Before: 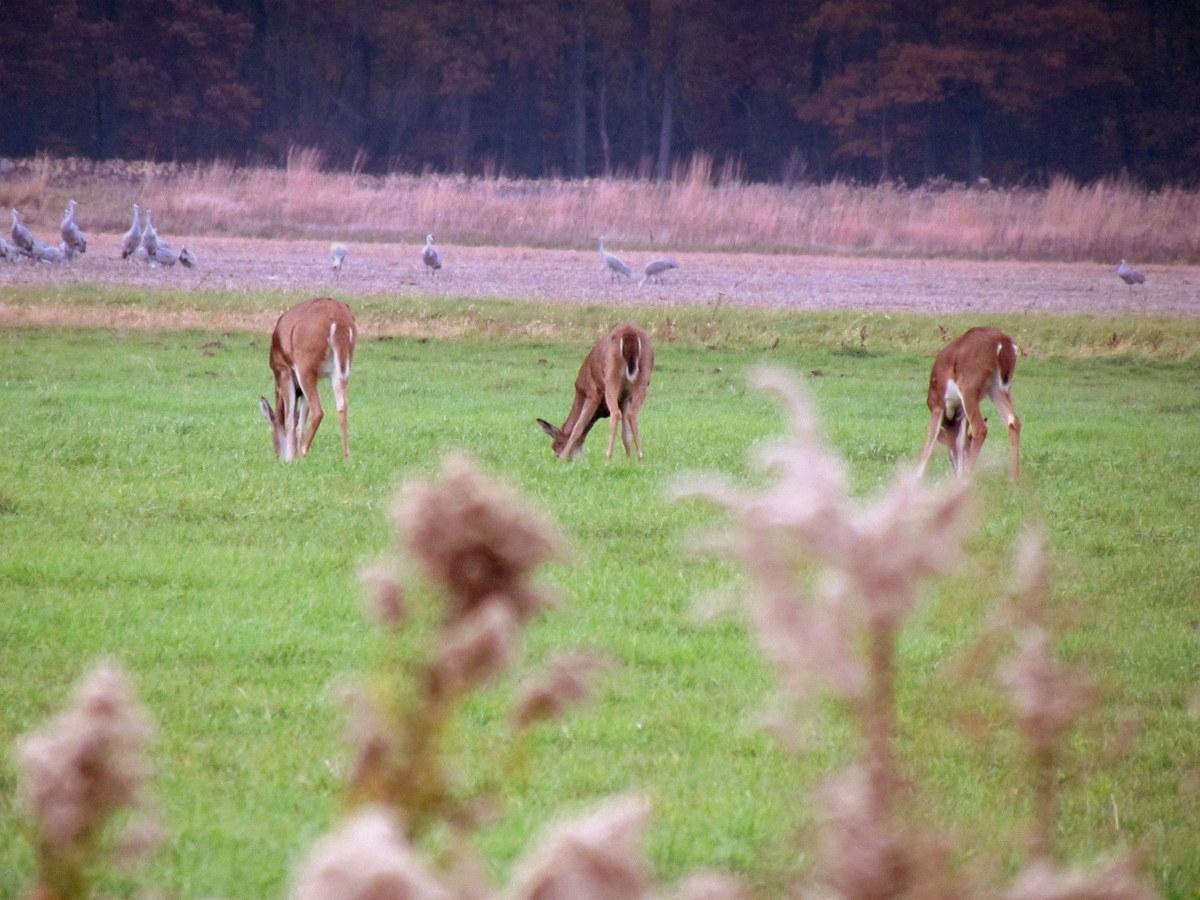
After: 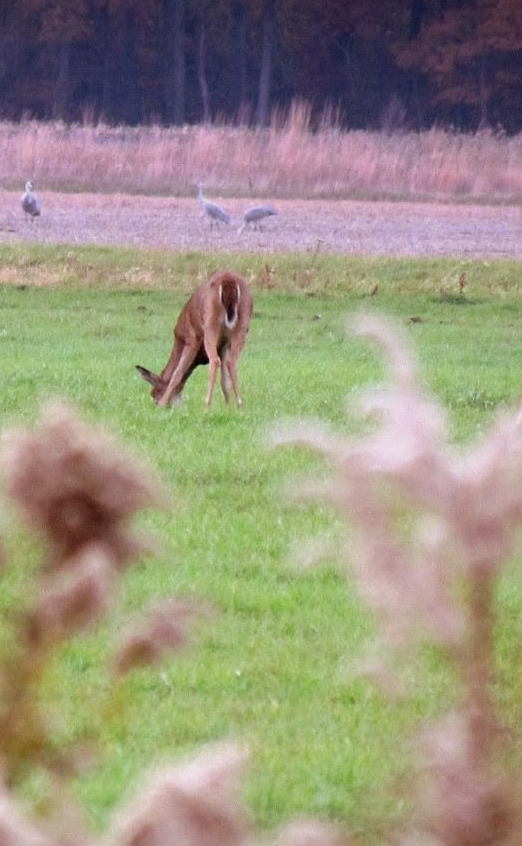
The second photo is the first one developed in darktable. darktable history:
crop: left 33.485%, top 5.988%, right 22.981%
tone equalizer: smoothing diameter 24.9%, edges refinement/feathering 6.68, preserve details guided filter
